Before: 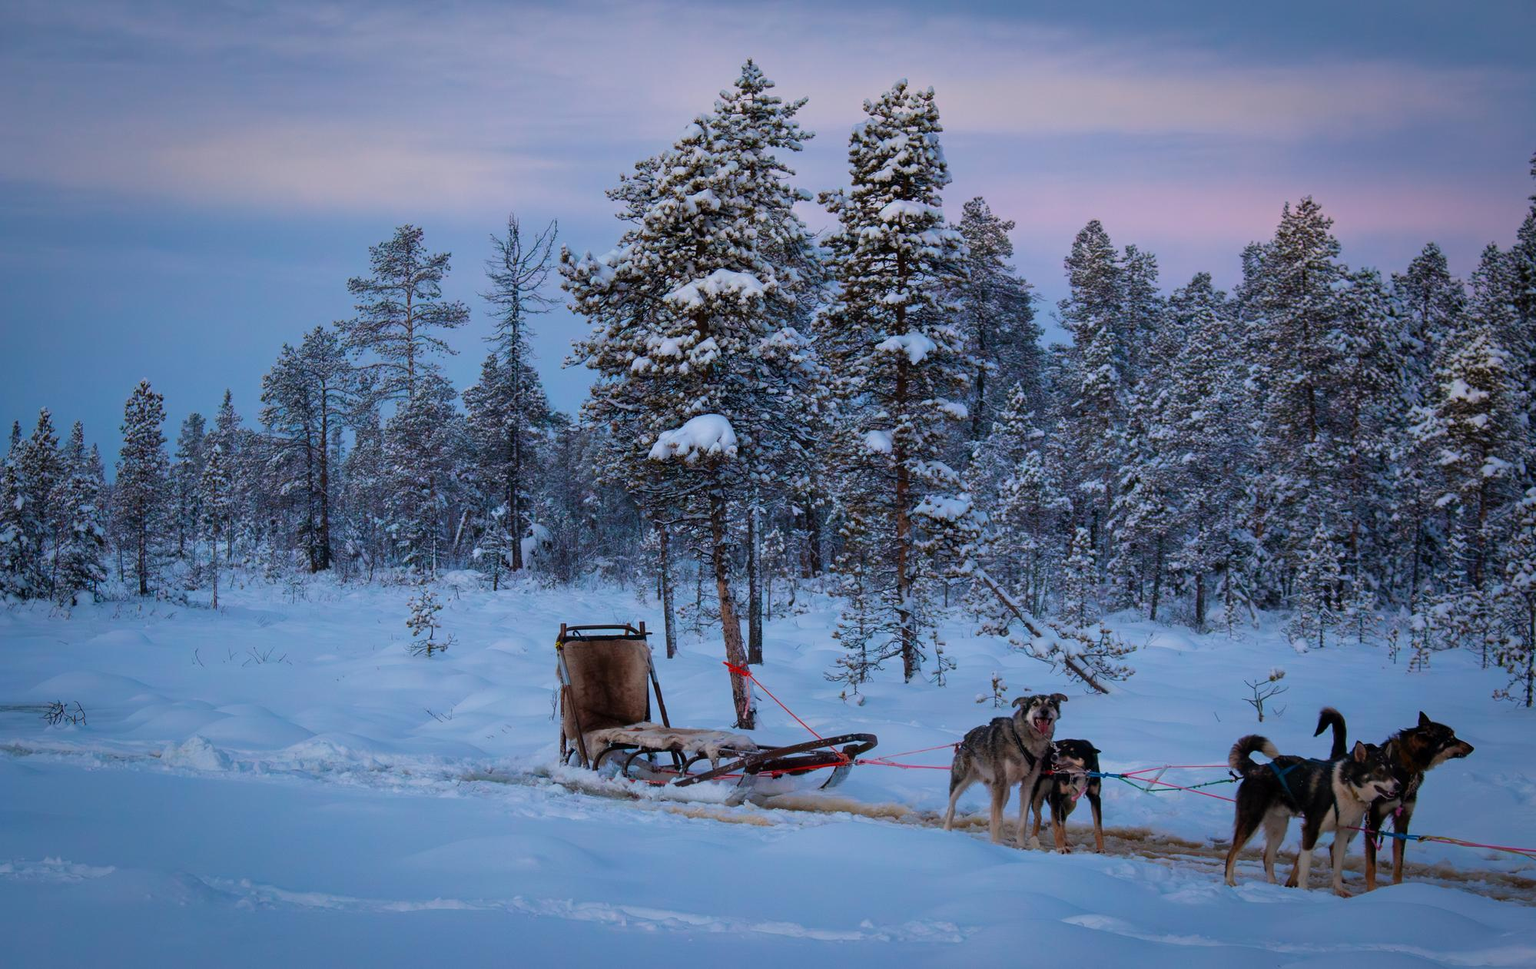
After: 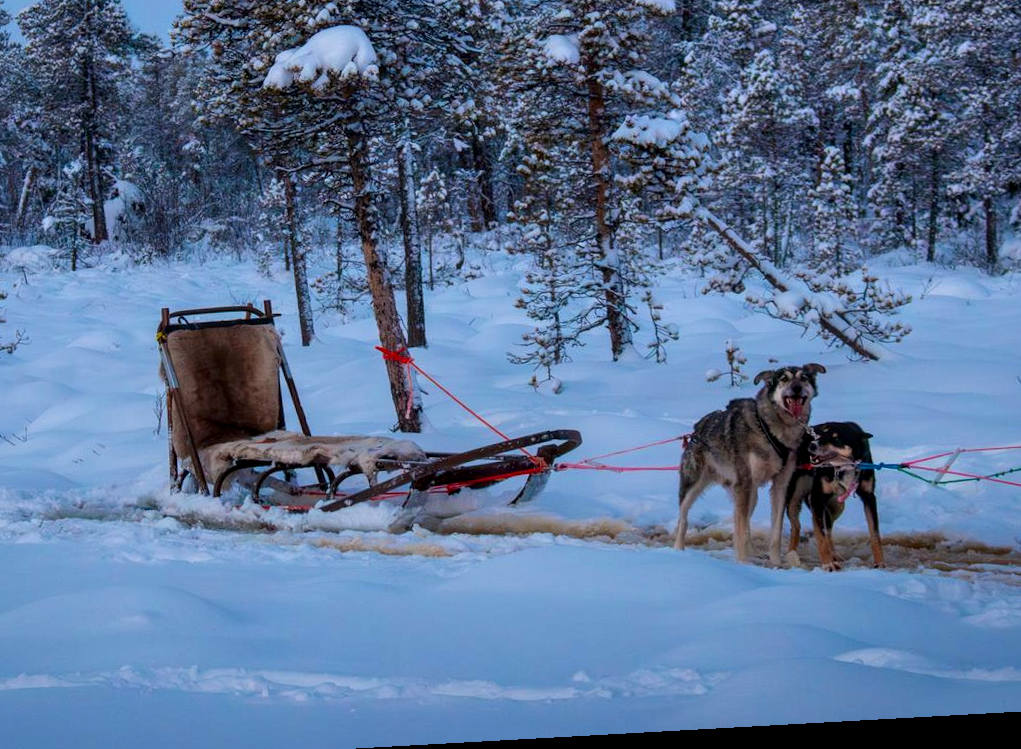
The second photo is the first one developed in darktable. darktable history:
crop: left 29.672%, top 41.786%, right 20.851%, bottom 3.487%
rotate and perspective: rotation -3.18°, automatic cropping off
local contrast: on, module defaults
contrast brightness saturation: contrast 0.1, brightness 0.03, saturation 0.09
